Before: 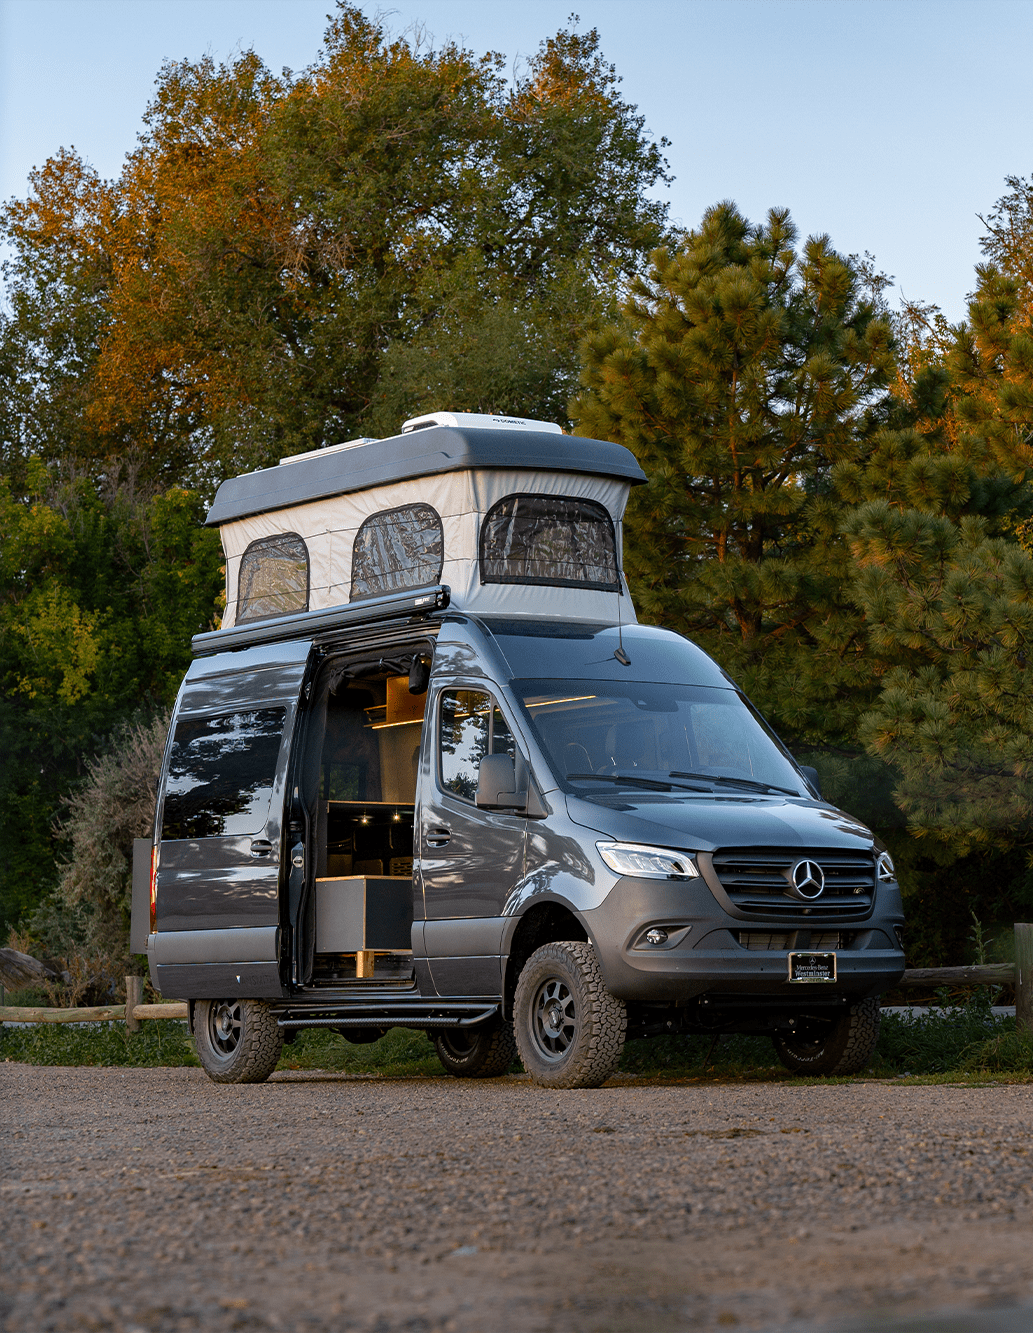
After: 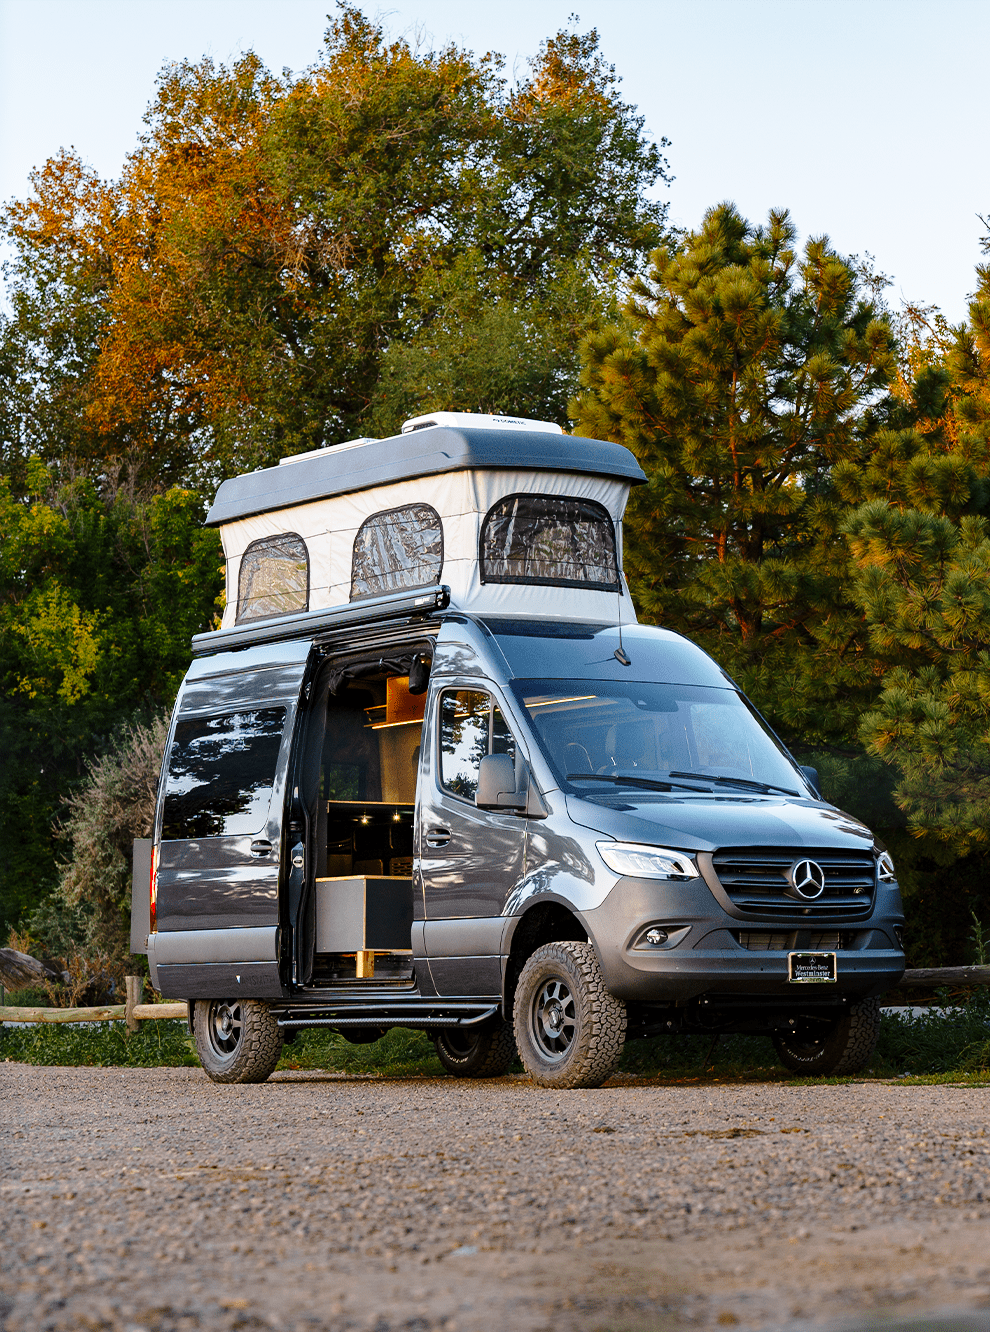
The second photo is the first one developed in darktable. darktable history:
crop: right 4.126%, bottom 0.031%
base curve: curves: ch0 [(0, 0) (0.028, 0.03) (0.121, 0.232) (0.46, 0.748) (0.859, 0.968) (1, 1)], preserve colors none
